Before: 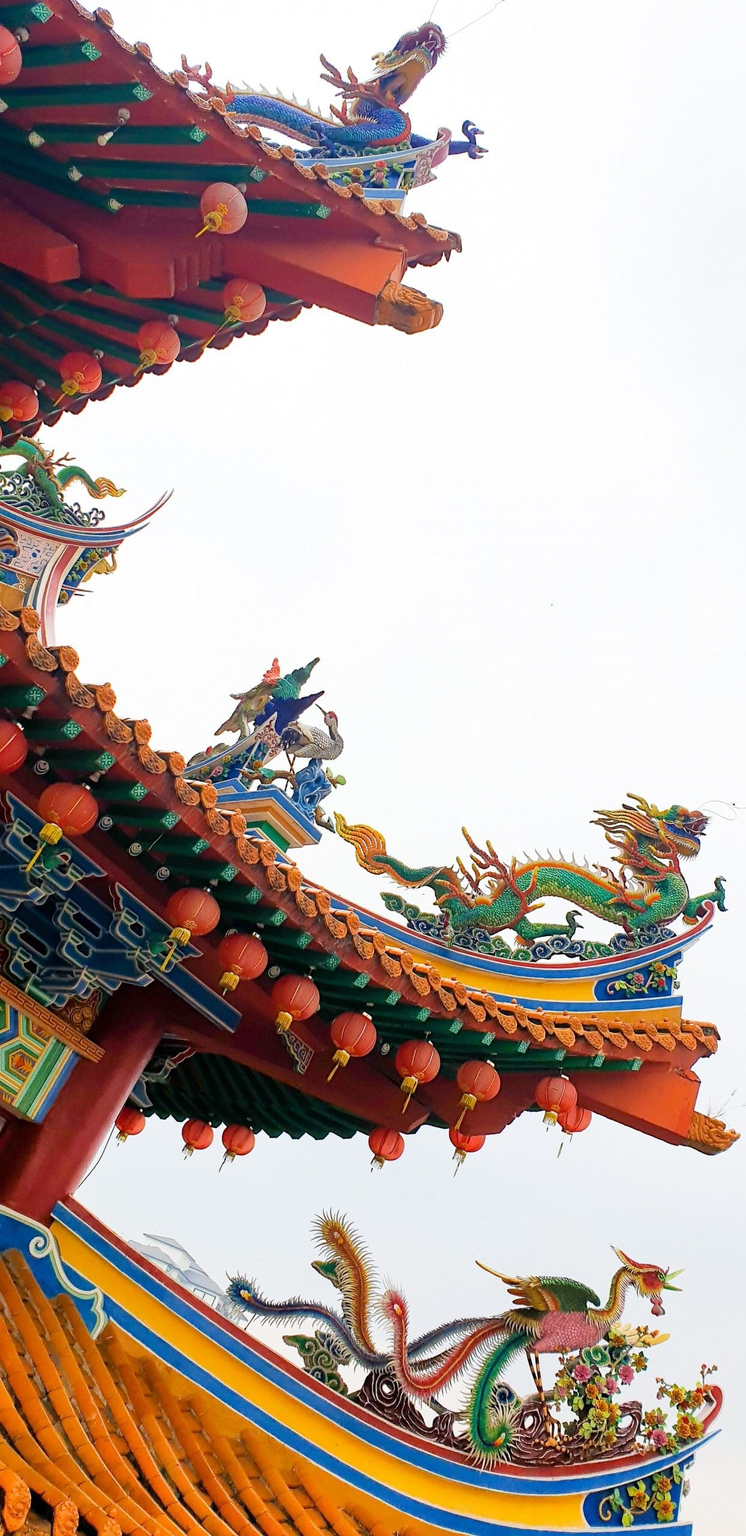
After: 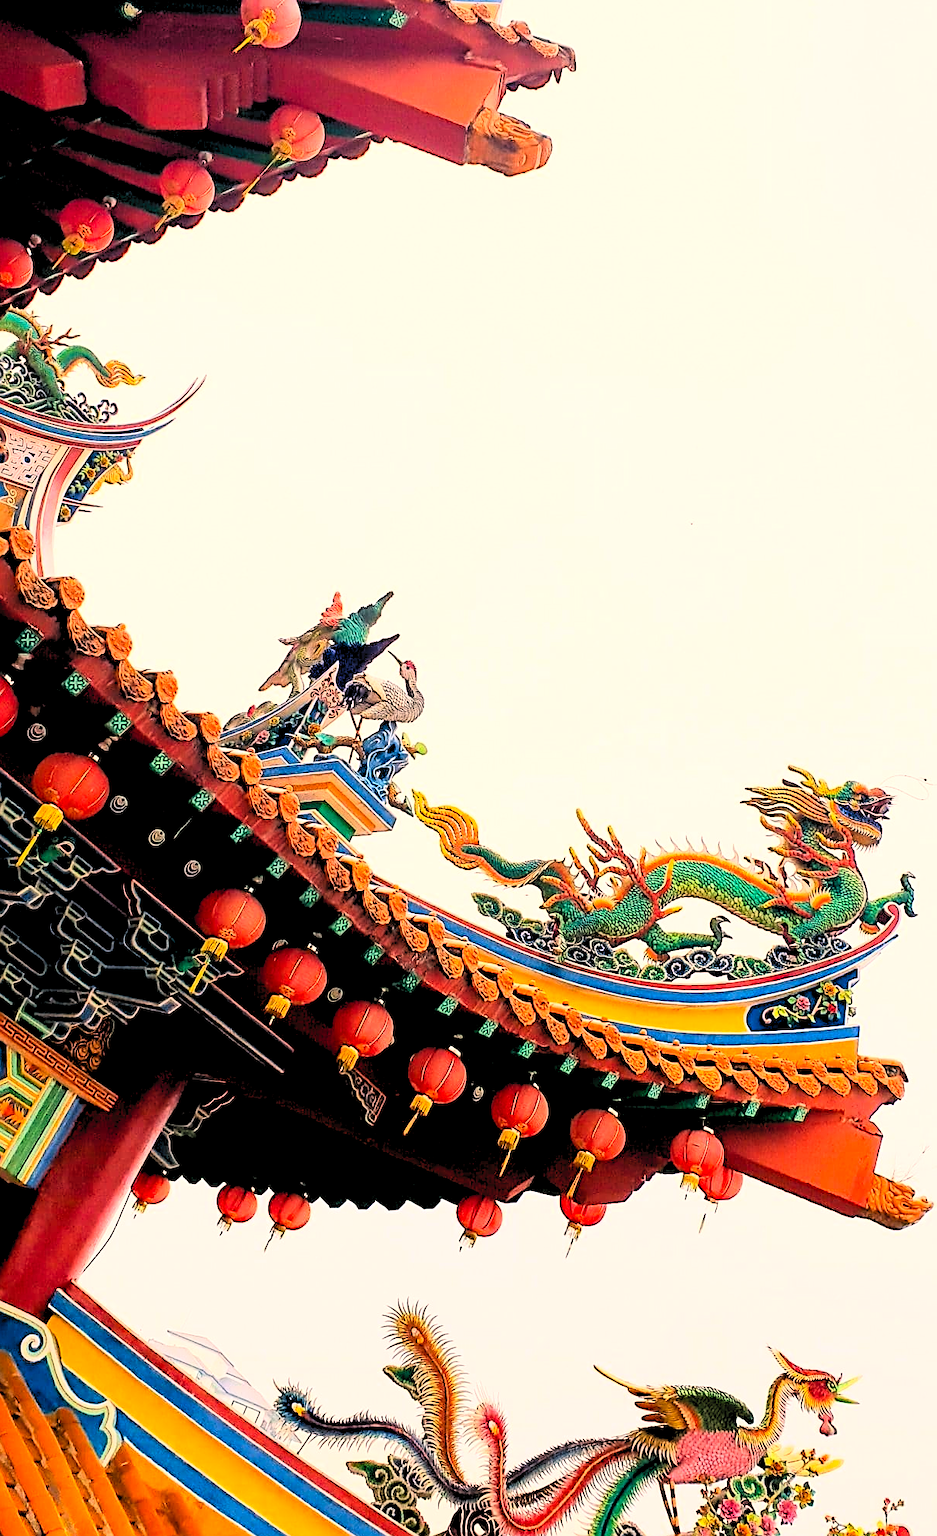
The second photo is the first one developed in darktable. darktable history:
contrast brightness saturation: contrast 0.24, brightness 0.26, saturation 0.39
crop and rotate: left 1.814%, top 12.818%, right 0.25%, bottom 9.225%
white balance: red 1.127, blue 0.943
rotate and perspective: automatic cropping off
rgb levels: levels [[0.034, 0.472, 0.904], [0, 0.5, 1], [0, 0.5, 1]]
sharpen: on, module defaults
